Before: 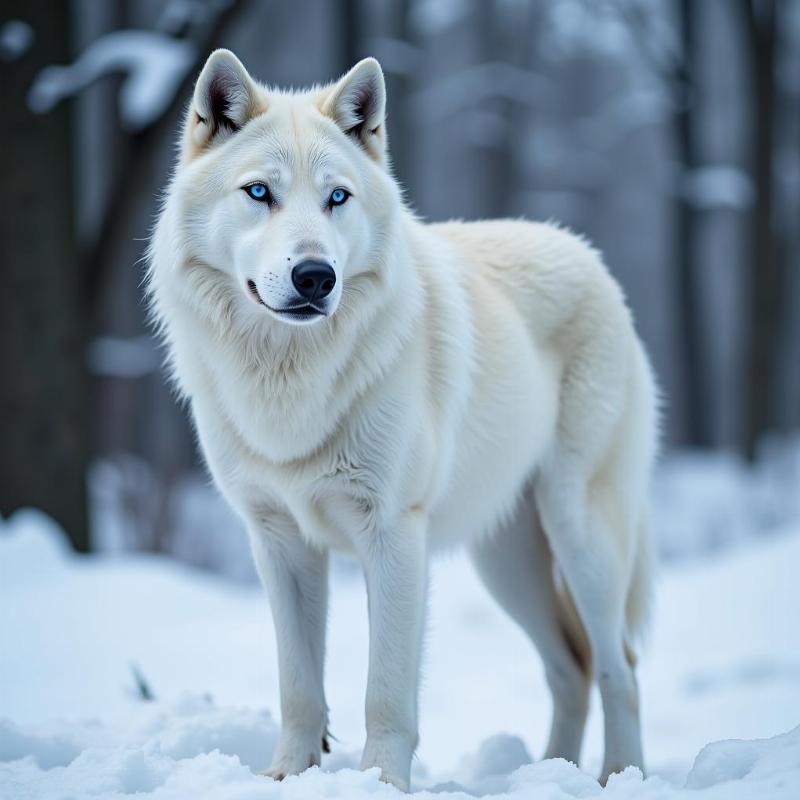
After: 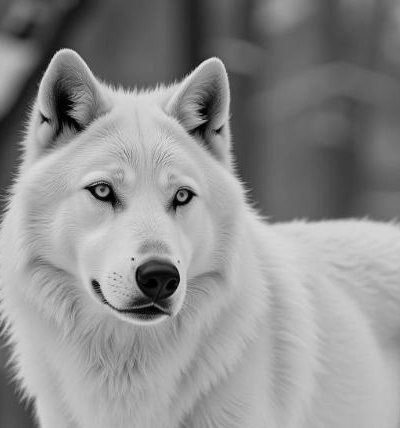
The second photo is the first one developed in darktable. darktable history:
monochrome: a -92.57, b 58.91
crop: left 19.556%, right 30.401%, bottom 46.458%
tone equalizer: on, module defaults
